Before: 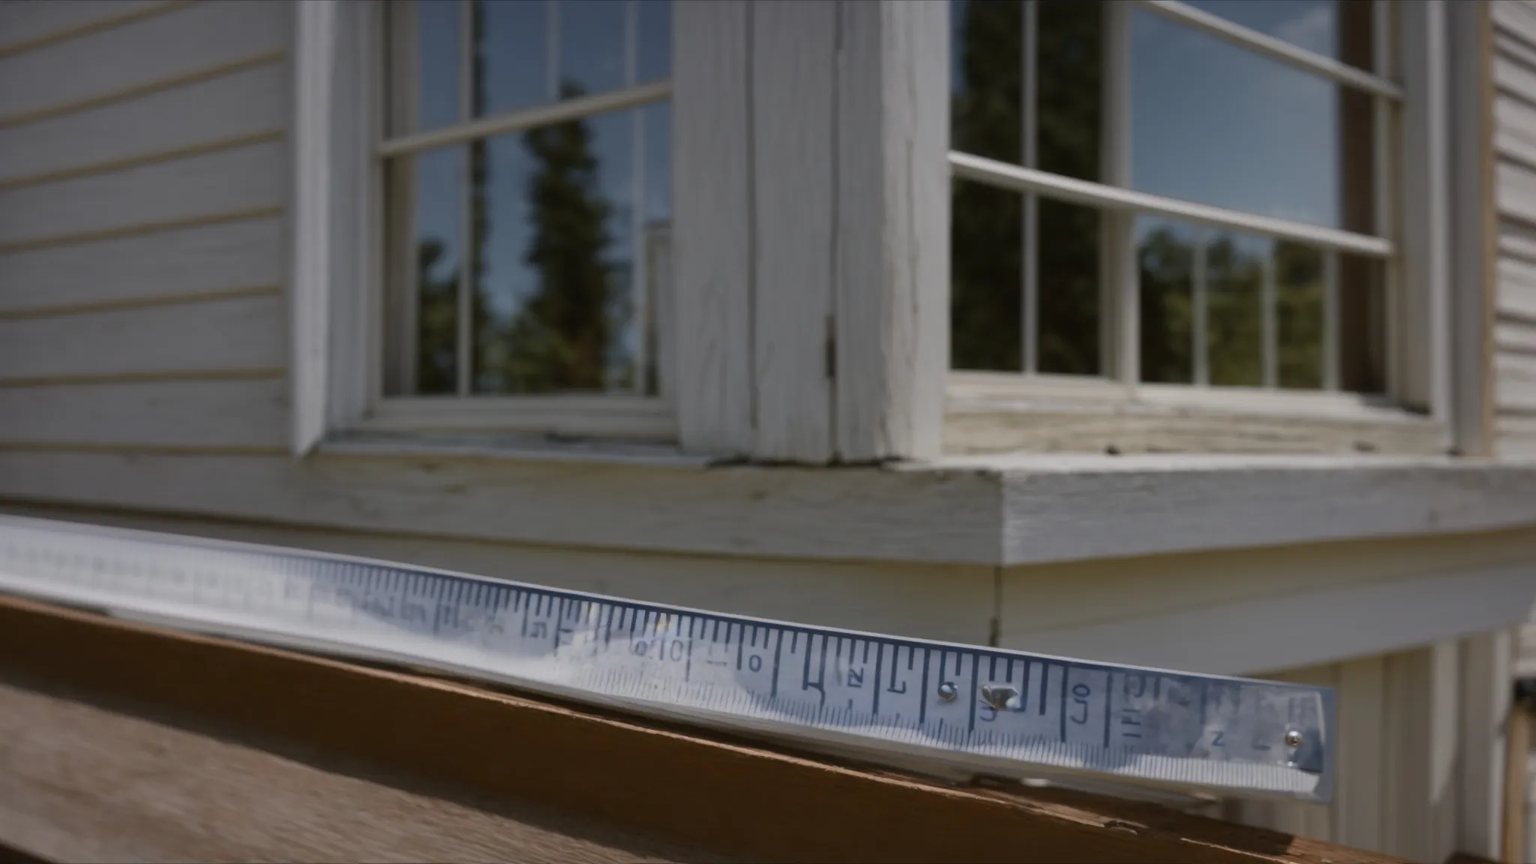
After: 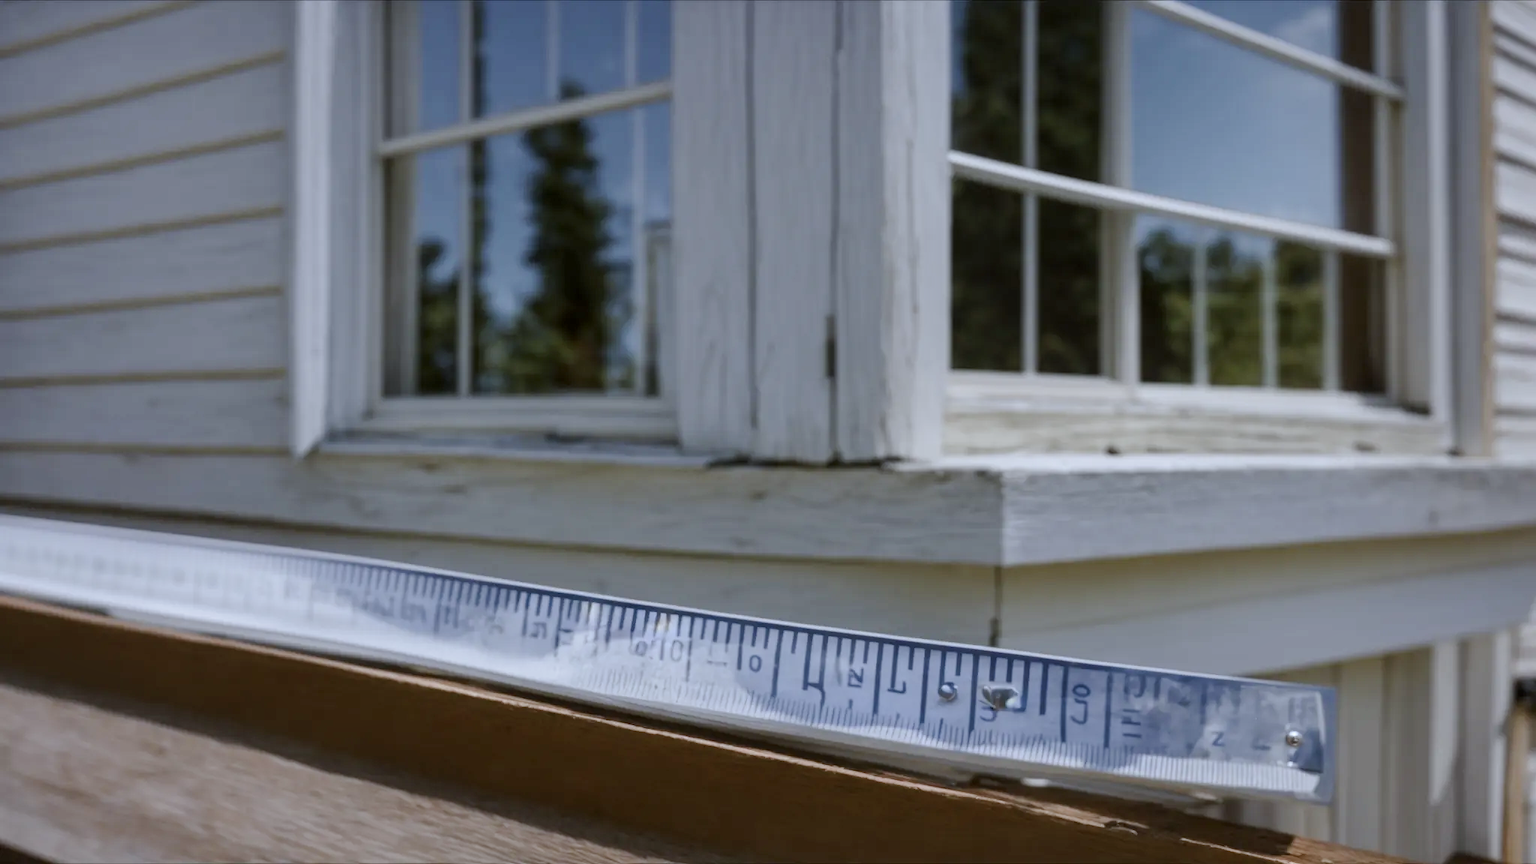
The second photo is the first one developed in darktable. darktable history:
local contrast: on, module defaults
white balance: red 0.931, blue 1.11
tone curve: curves: ch0 [(0, 0) (0.003, 0.004) (0.011, 0.014) (0.025, 0.032) (0.044, 0.057) (0.069, 0.089) (0.1, 0.128) (0.136, 0.174) (0.177, 0.227) (0.224, 0.287) (0.277, 0.354) (0.335, 0.427) (0.399, 0.507) (0.468, 0.582) (0.543, 0.653) (0.623, 0.726) (0.709, 0.799) (0.801, 0.876) (0.898, 0.937) (1, 1)], preserve colors none
